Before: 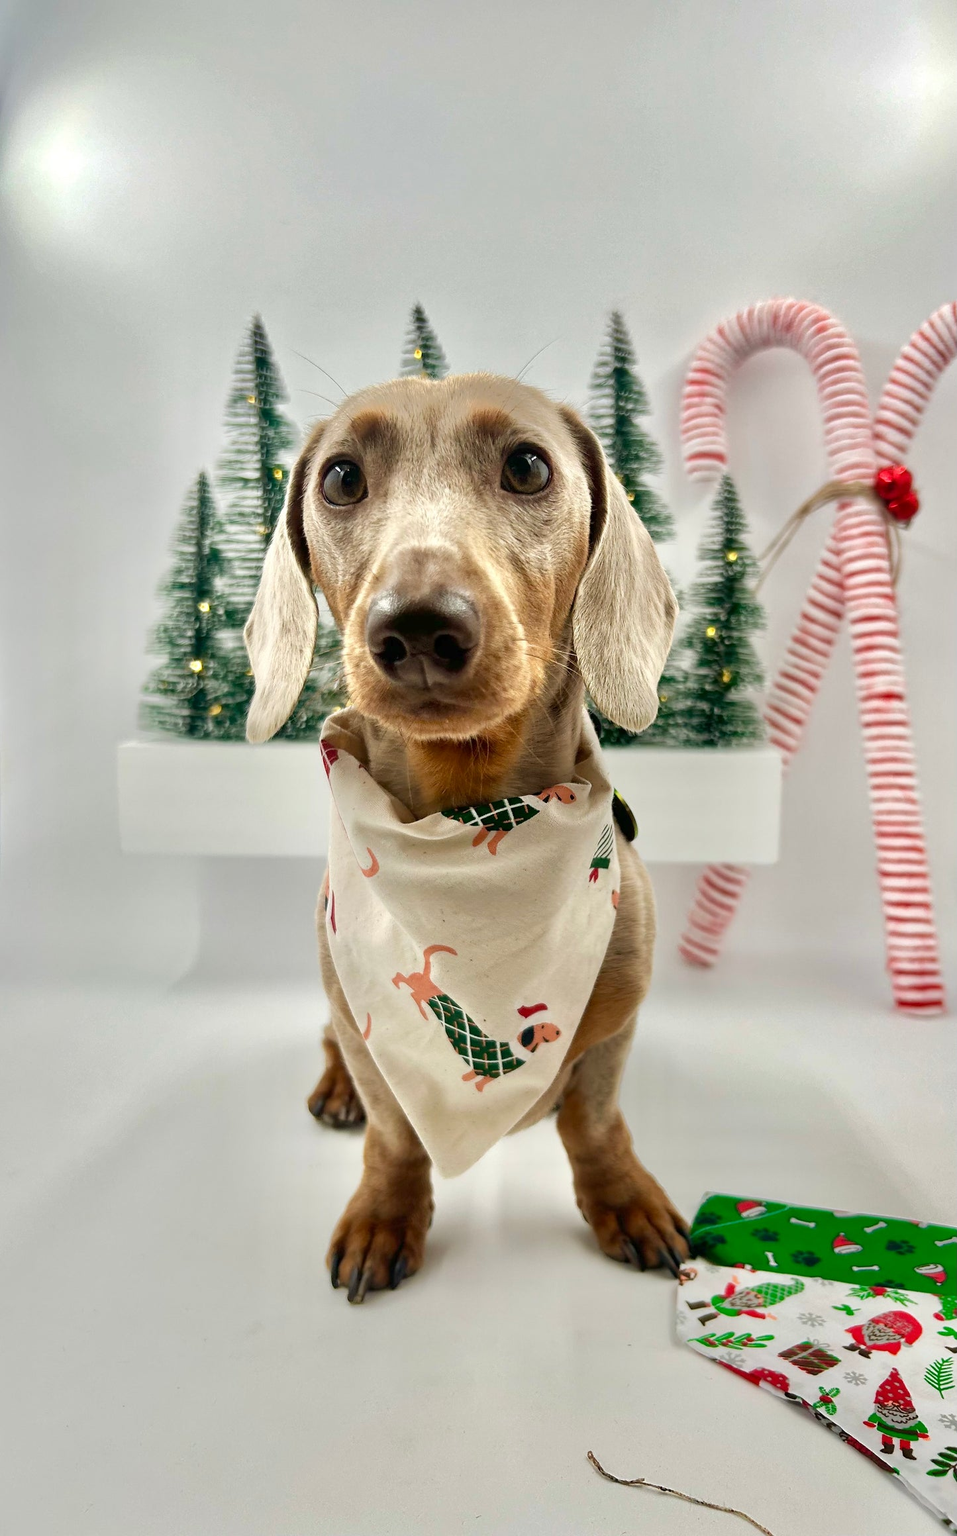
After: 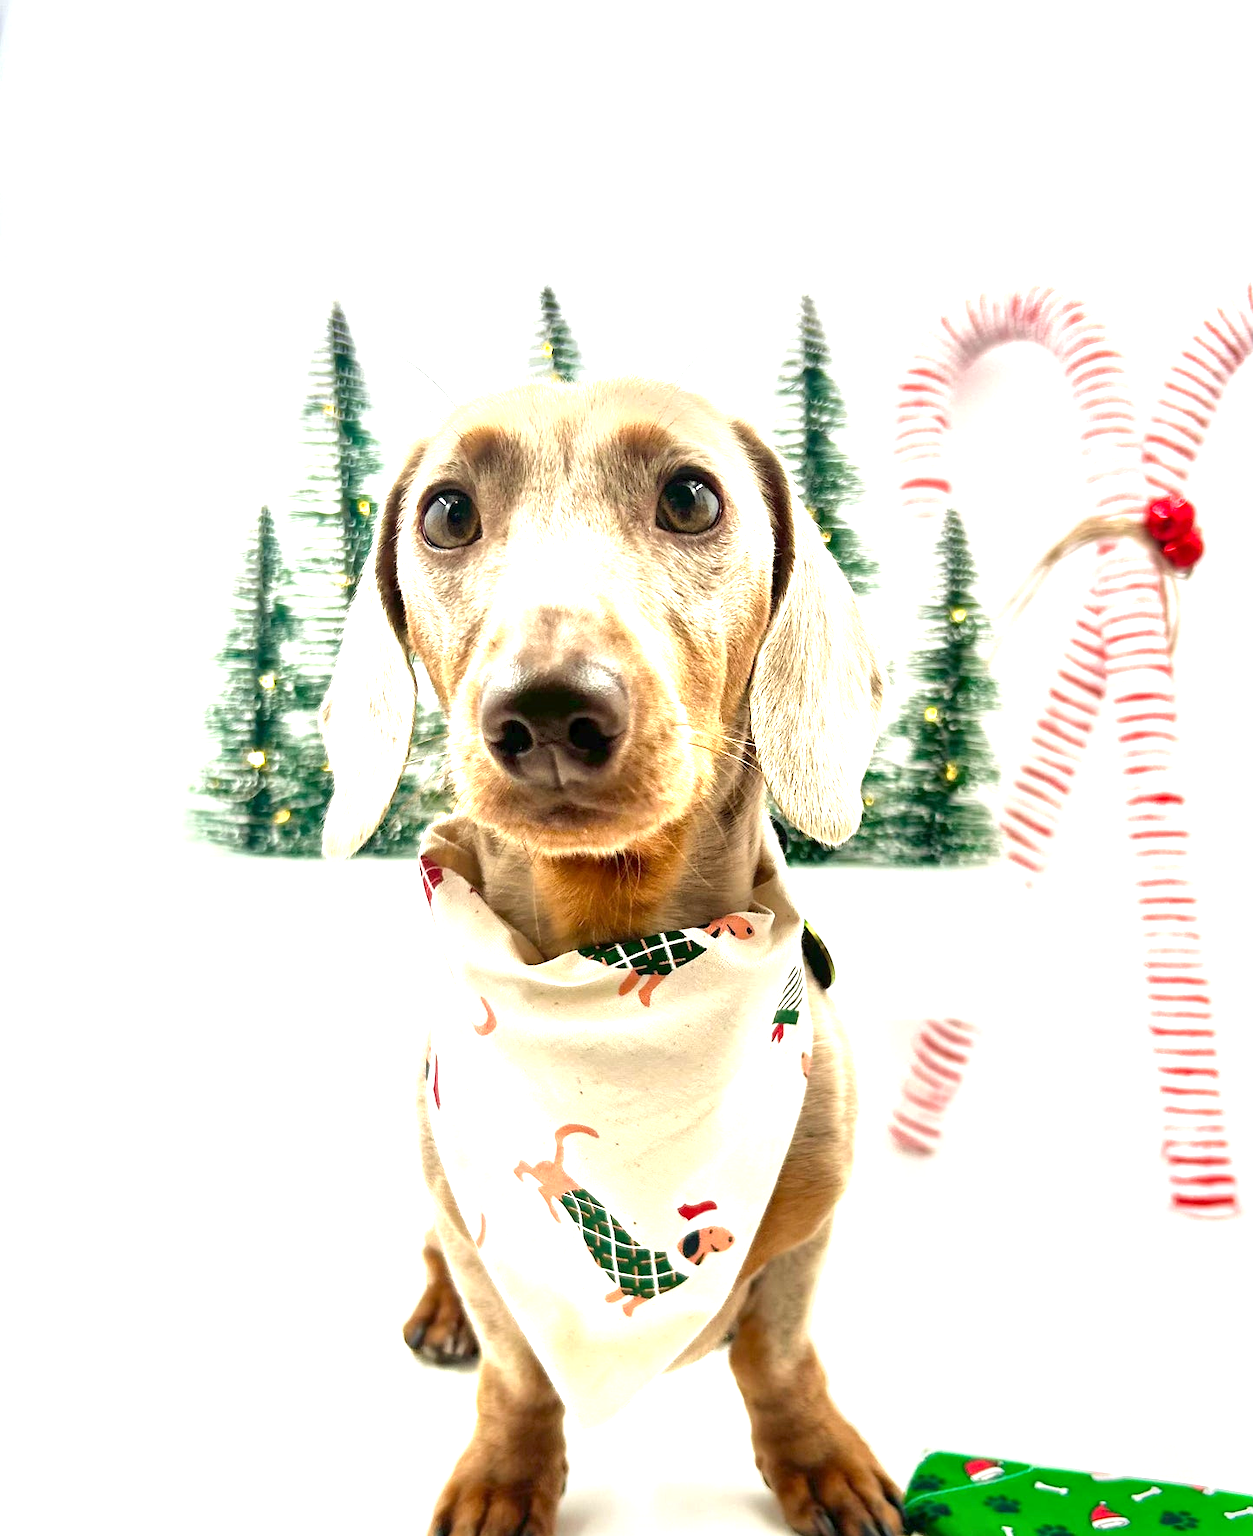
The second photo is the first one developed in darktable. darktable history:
local contrast: mode bilateral grid, contrast 20, coarseness 49, detail 128%, midtone range 0.2
exposure: black level correction 0, exposure 1.372 EV, compensate exposure bias true, compensate highlight preservation false
crop: top 5.682%, bottom 17.959%
